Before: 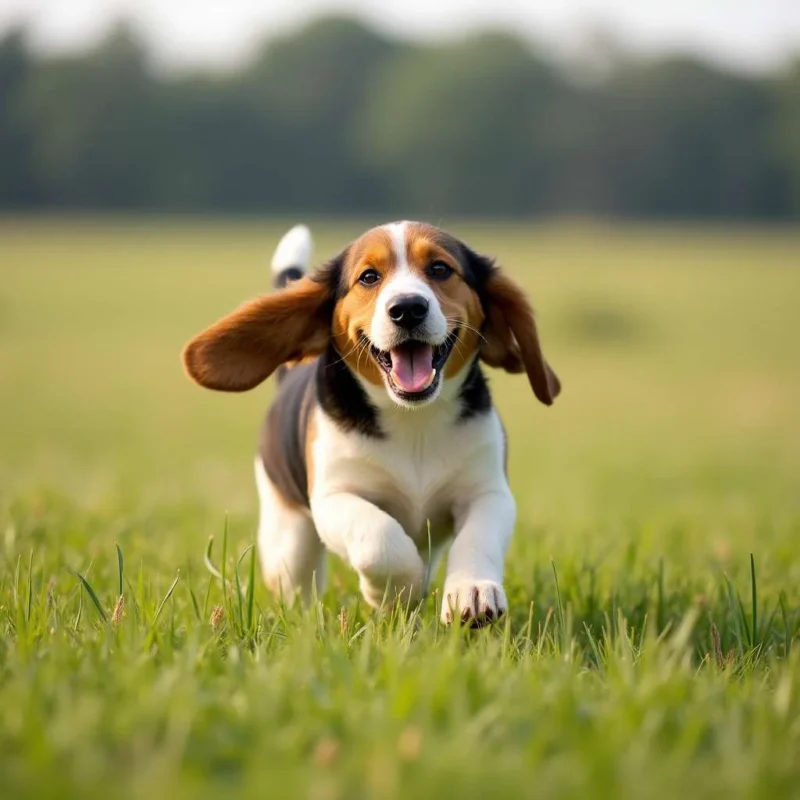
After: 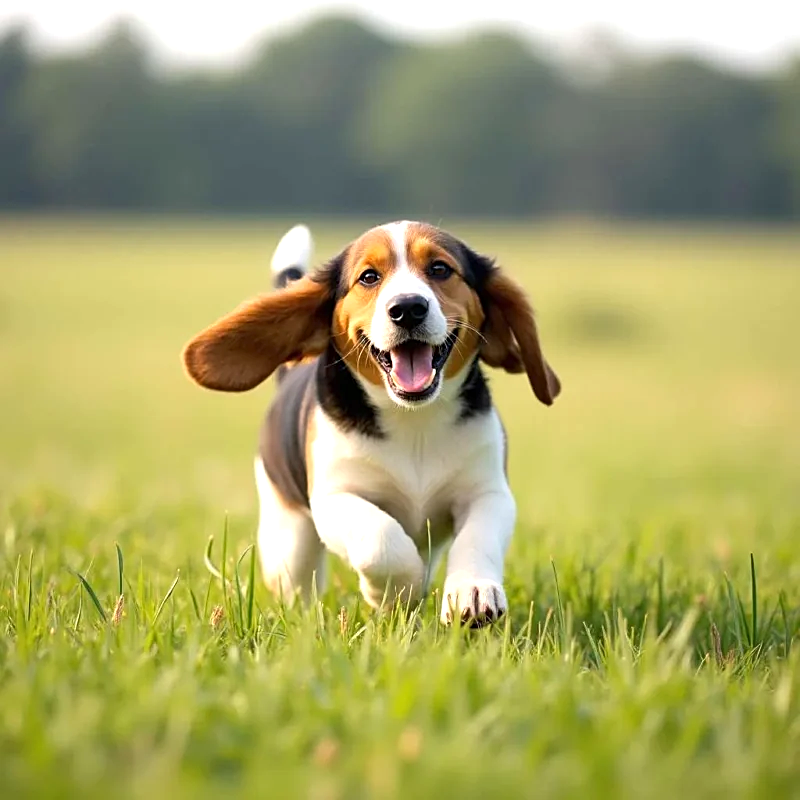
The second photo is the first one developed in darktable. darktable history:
exposure: exposure 0.515 EV, compensate highlight preservation false
sharpen: on, module defaults
